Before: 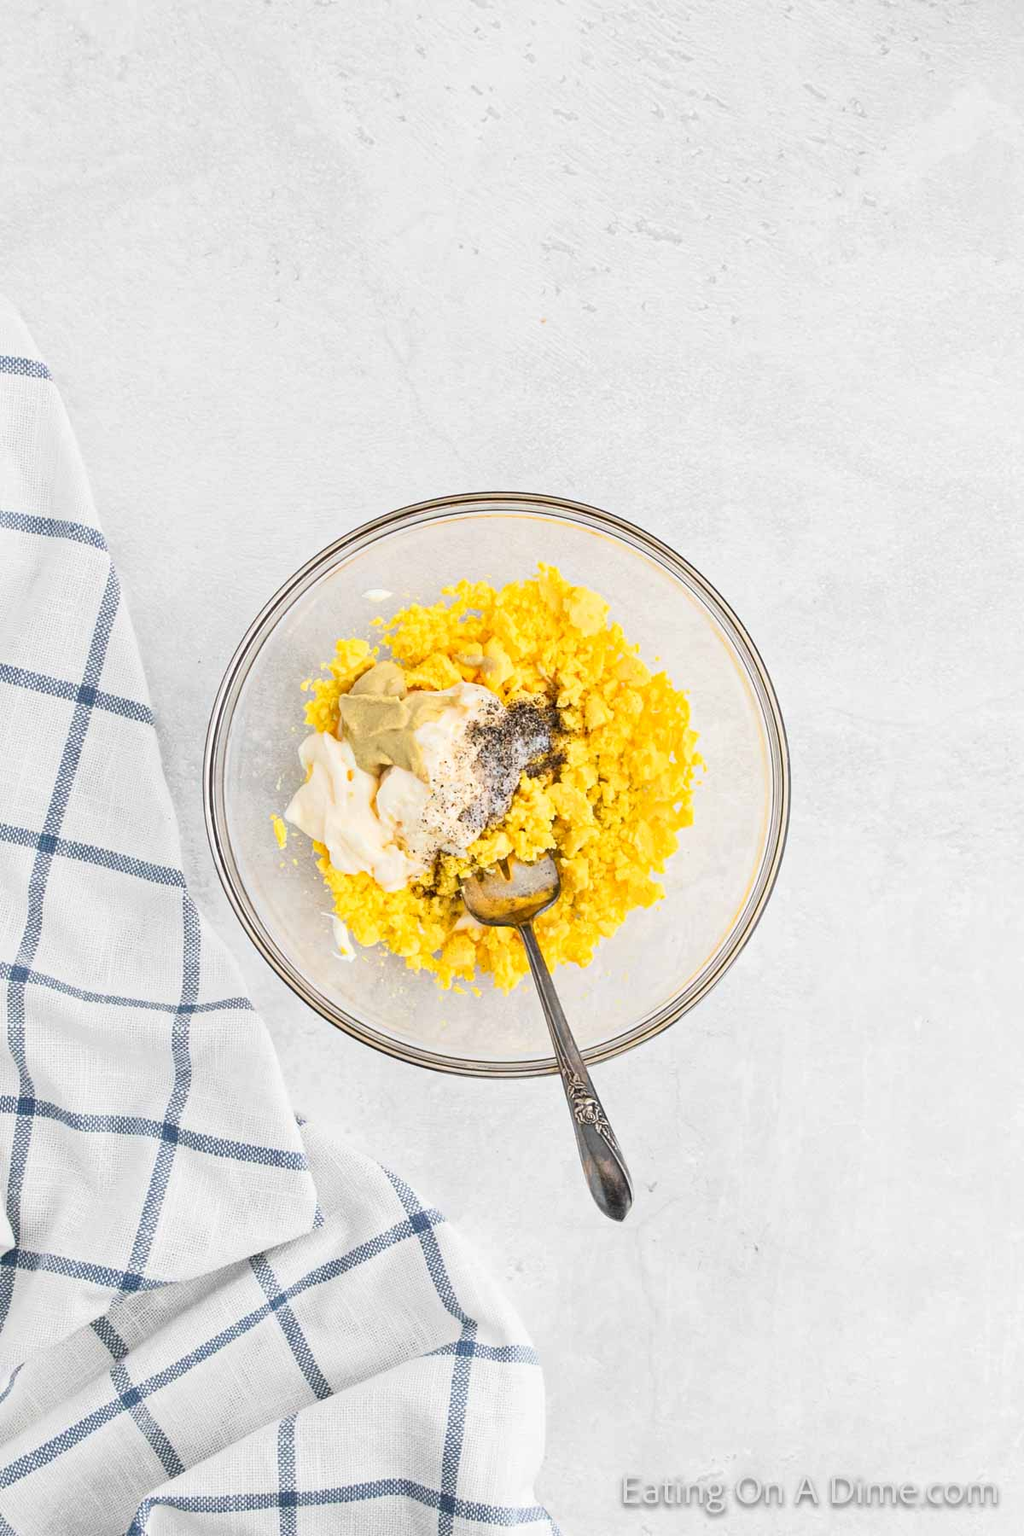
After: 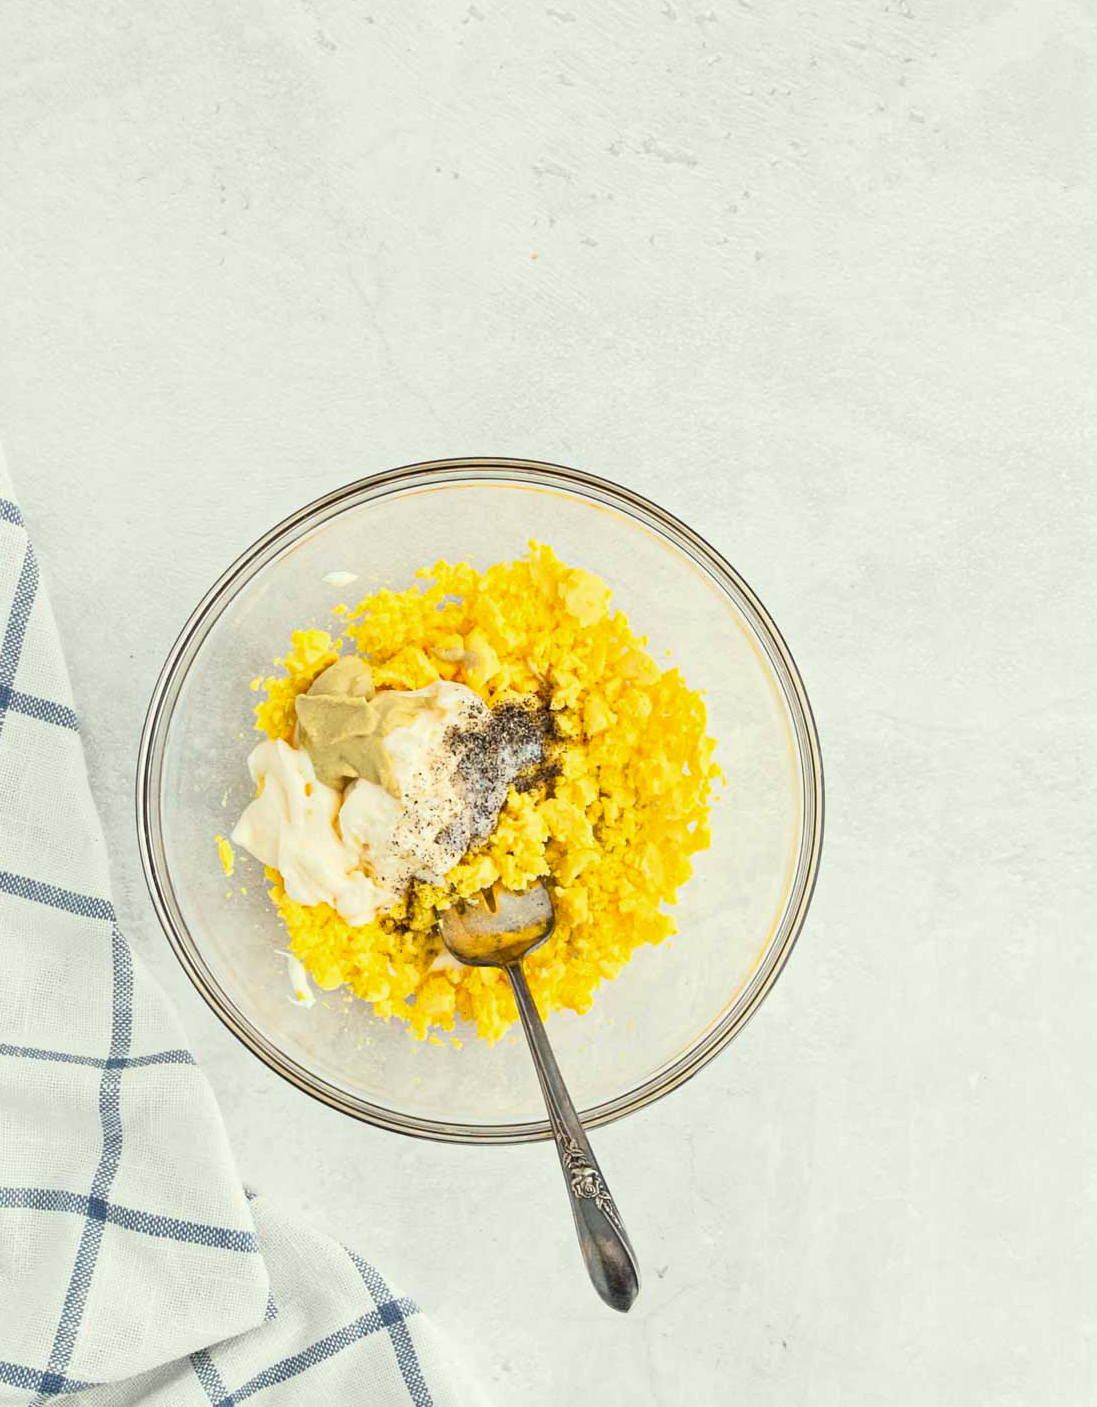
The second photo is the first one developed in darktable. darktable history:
crop: left 8.546%, top 6.618%, bottom 15.197%
color correction: highlights a* -4.4, highlights b* 7.05
